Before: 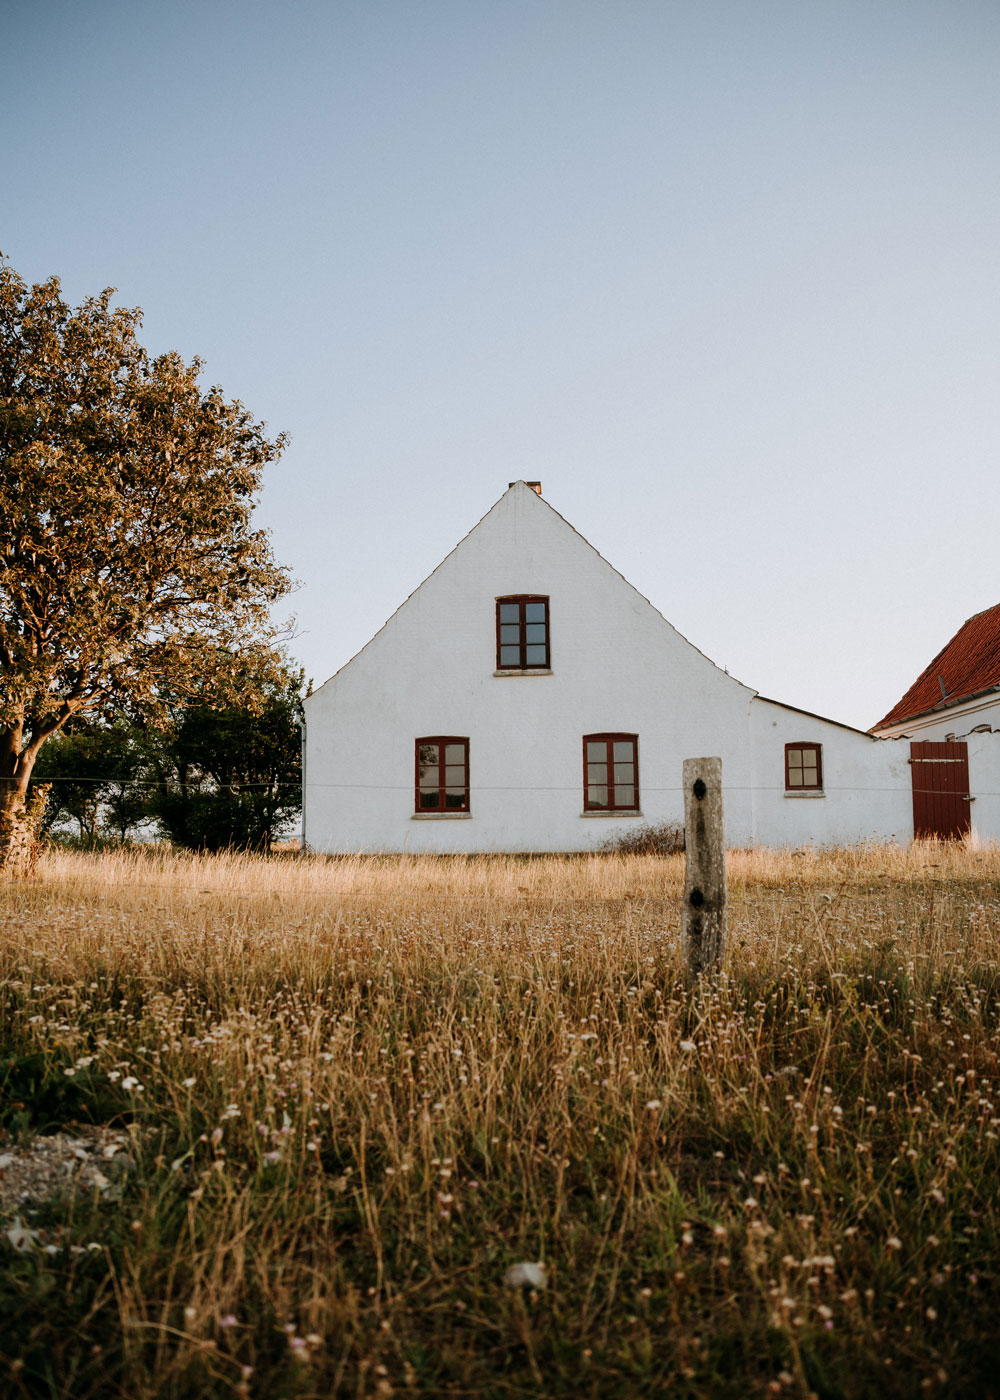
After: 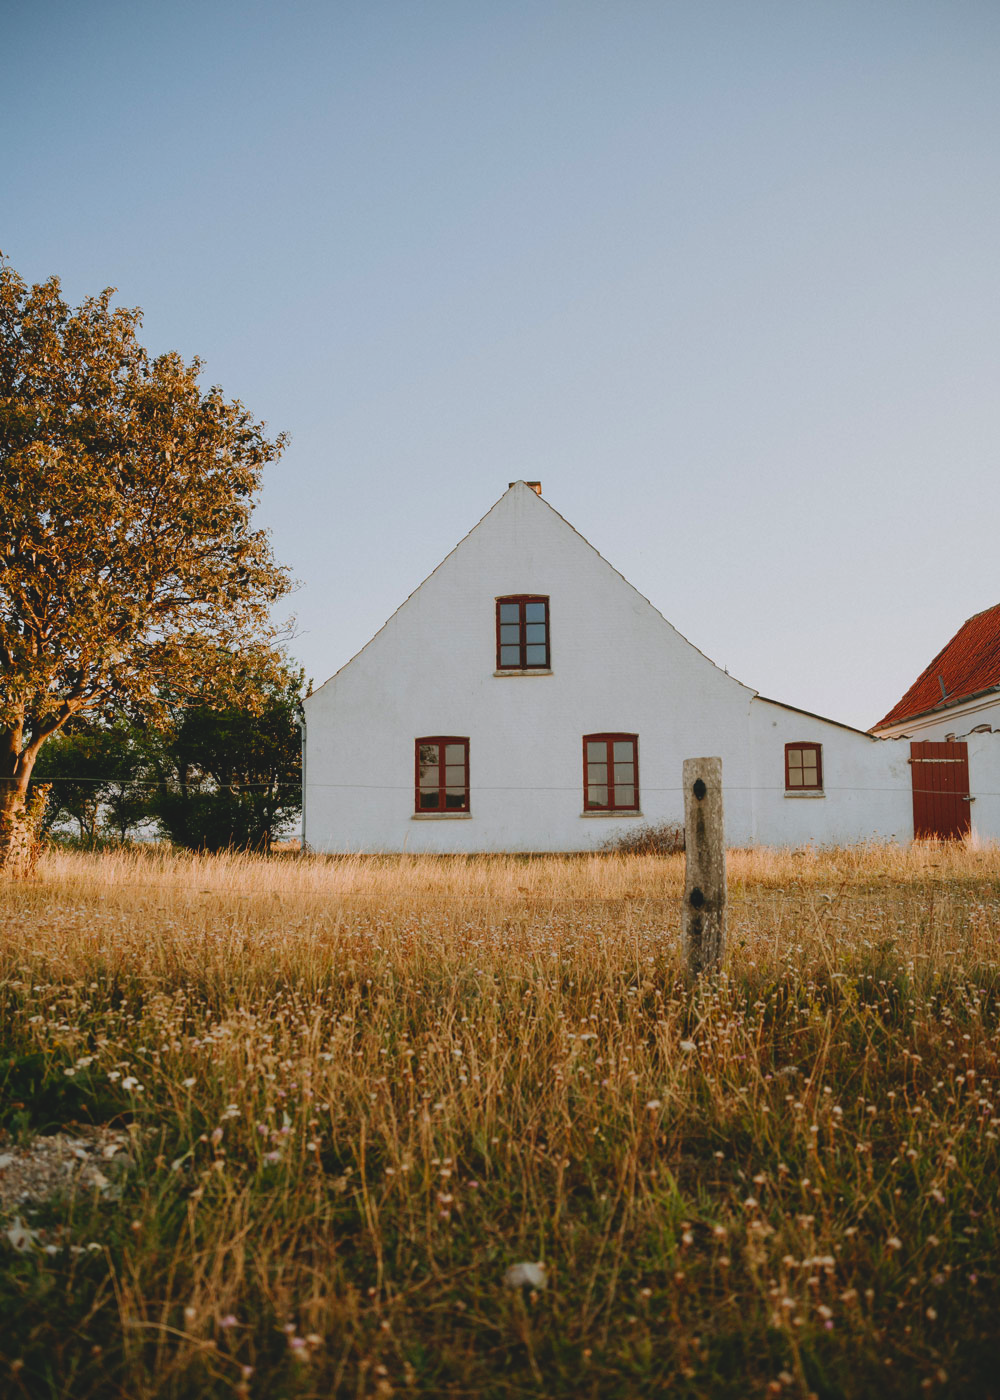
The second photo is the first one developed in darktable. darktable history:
tone equalizer: -8 EV 0.06 EV, smoothing diameter 25%, edges refinement/feathering 10, preserve details guided filter
contrast brightness saturation: contrast -0.19, saturation 0.19
